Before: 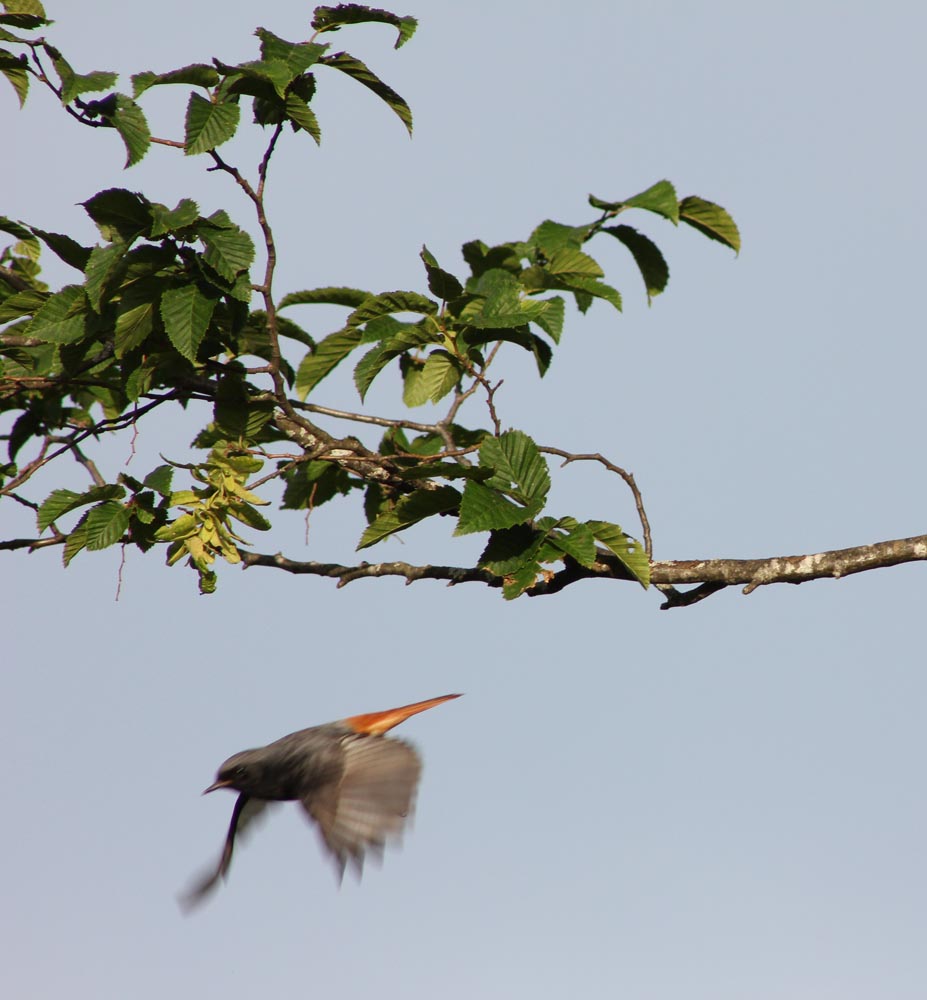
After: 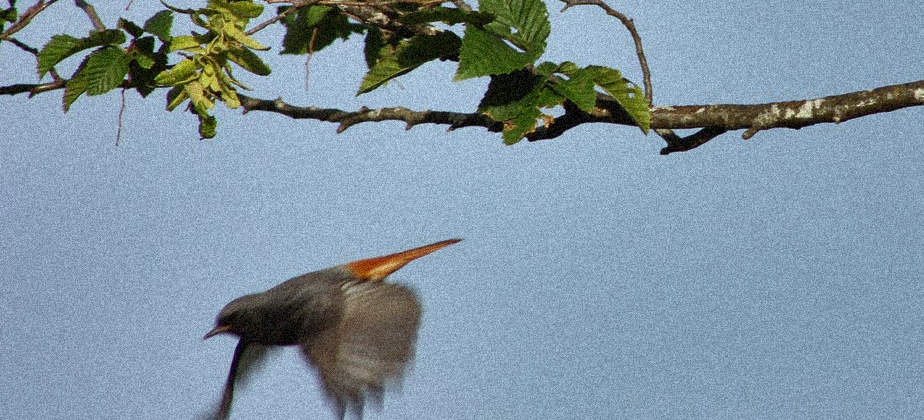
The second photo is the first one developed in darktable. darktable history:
grain: coarseness 46.9 ISO, strength 50.21%, mid-tones bias 0%
white balance: red 0.925, blue 1.046
crop: top 45.551%, bottom 12.262%
shadows and highlights: white point adjustment 0.1, highlights -70, soften with gaussian
